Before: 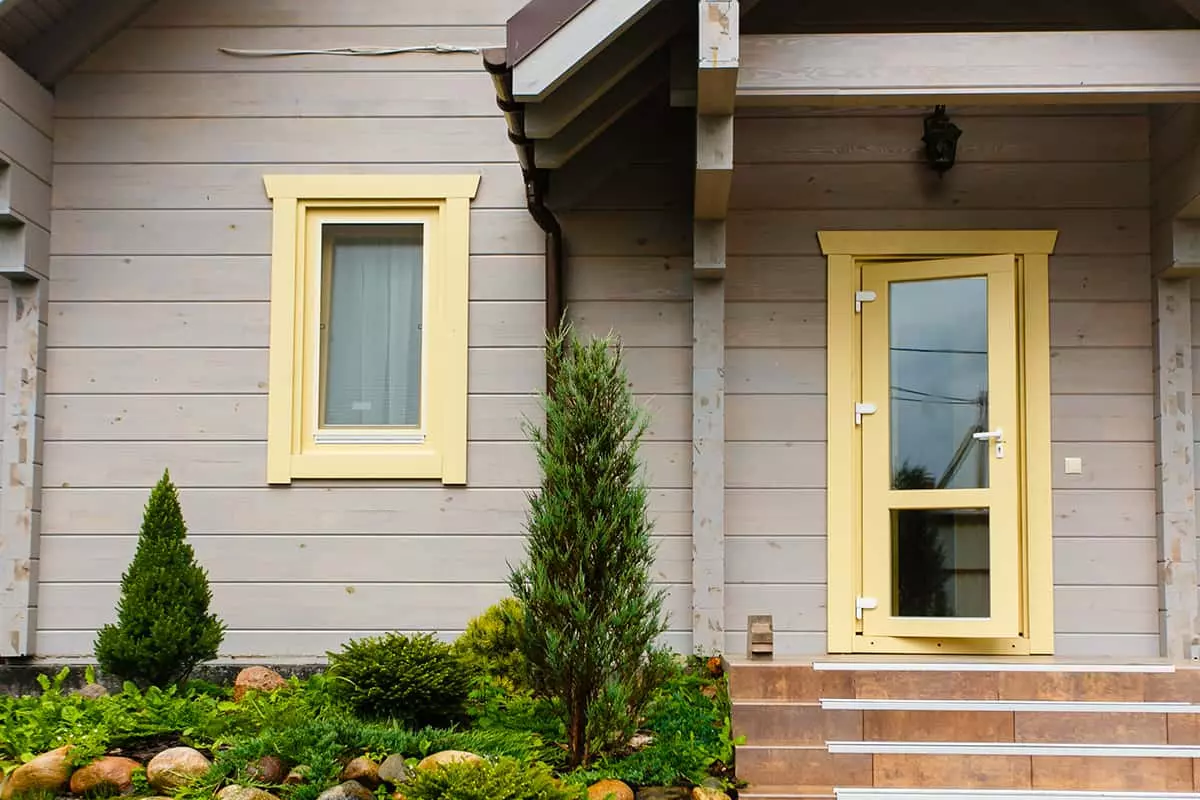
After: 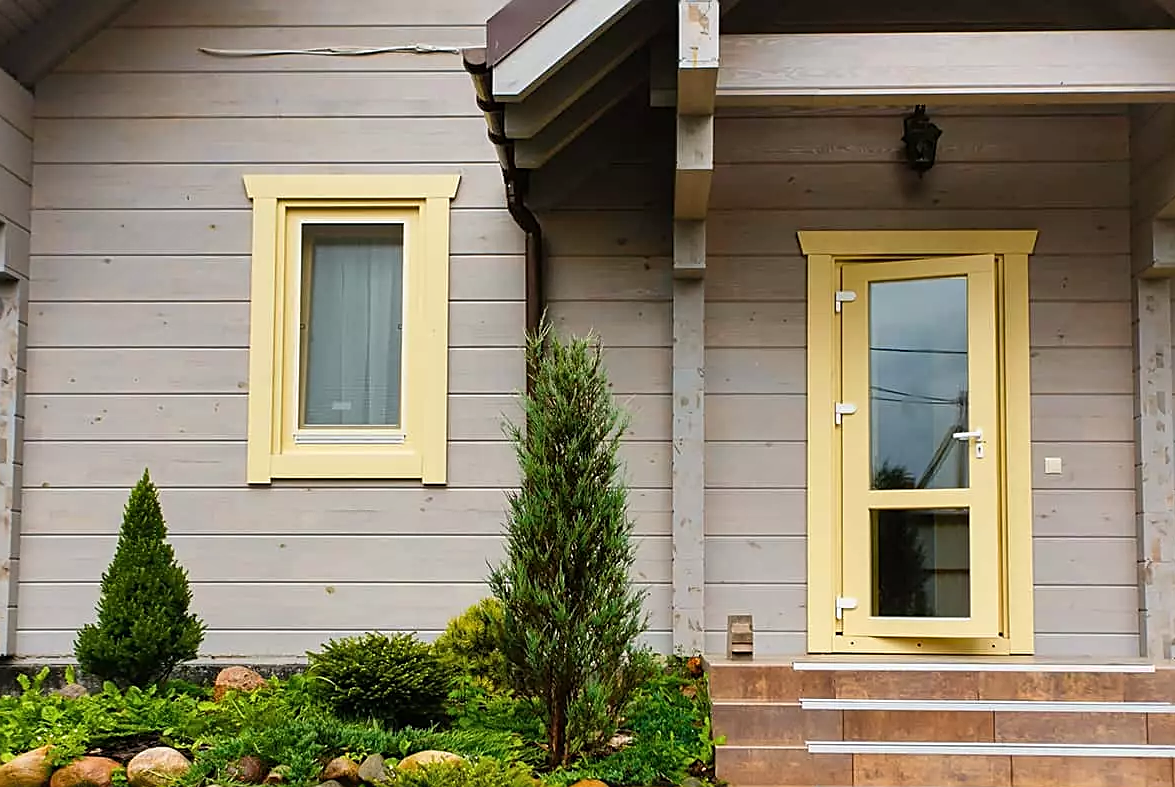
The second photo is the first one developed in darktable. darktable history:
shadows and highlights: soften with gaussian
crop: left 1.736%, right 0.274%, bottom 1.512%
sharpen: amount 0.497
